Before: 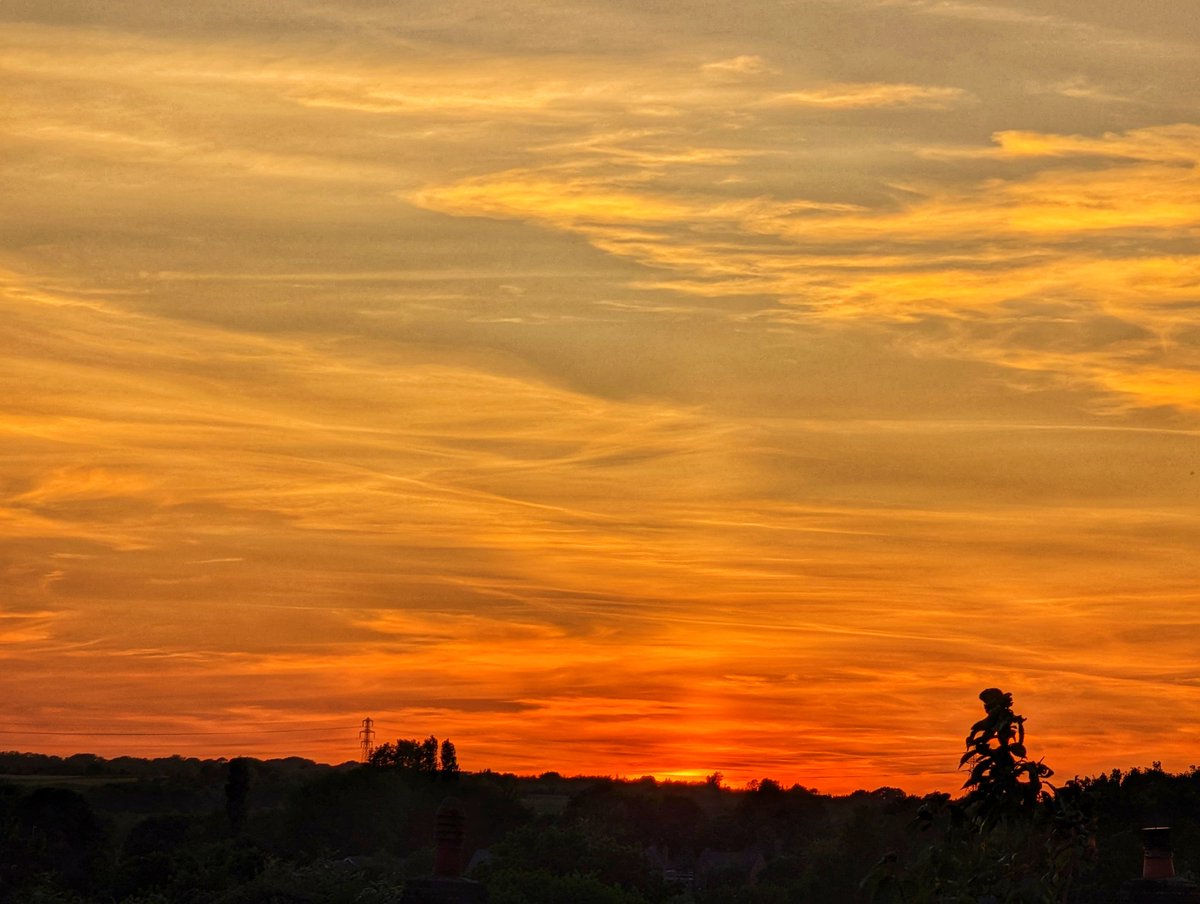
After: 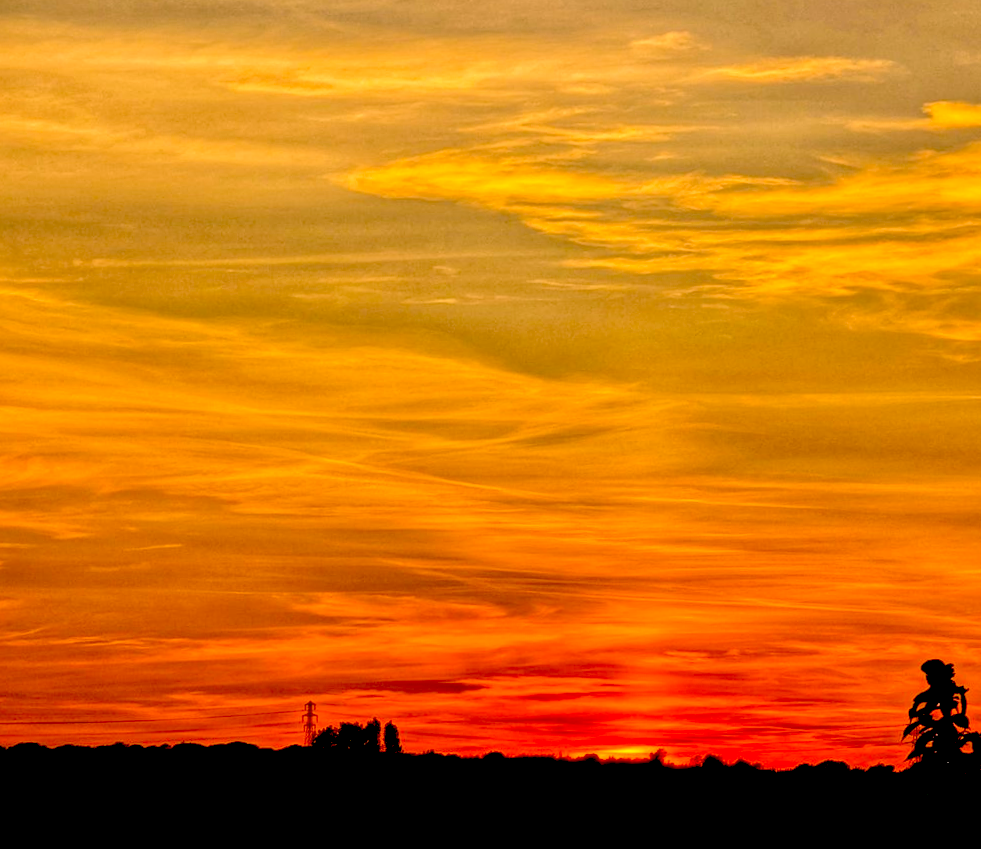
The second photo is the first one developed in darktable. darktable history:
color correction: highlights a* 10.31, highlights b* 14.56, shadows a* -9.88, shadows b* -14.99
tone equalizer: -8 EV 1 EV, -7 EV 0.974 EV, -6 EV 0.967 EV, -5 EV 0.987 EV, -4 EV 1.02 EV, -3 EV 0.763 EV, -2 EV 0.521 EV, -1 EV 0.272 EV
crop and rotate: angle 1.13°, left 4.162%, top 1.118%, right 11.895%, bottom 2.468%
exposure: black level correction 0.058, compensate highlight preservation false
